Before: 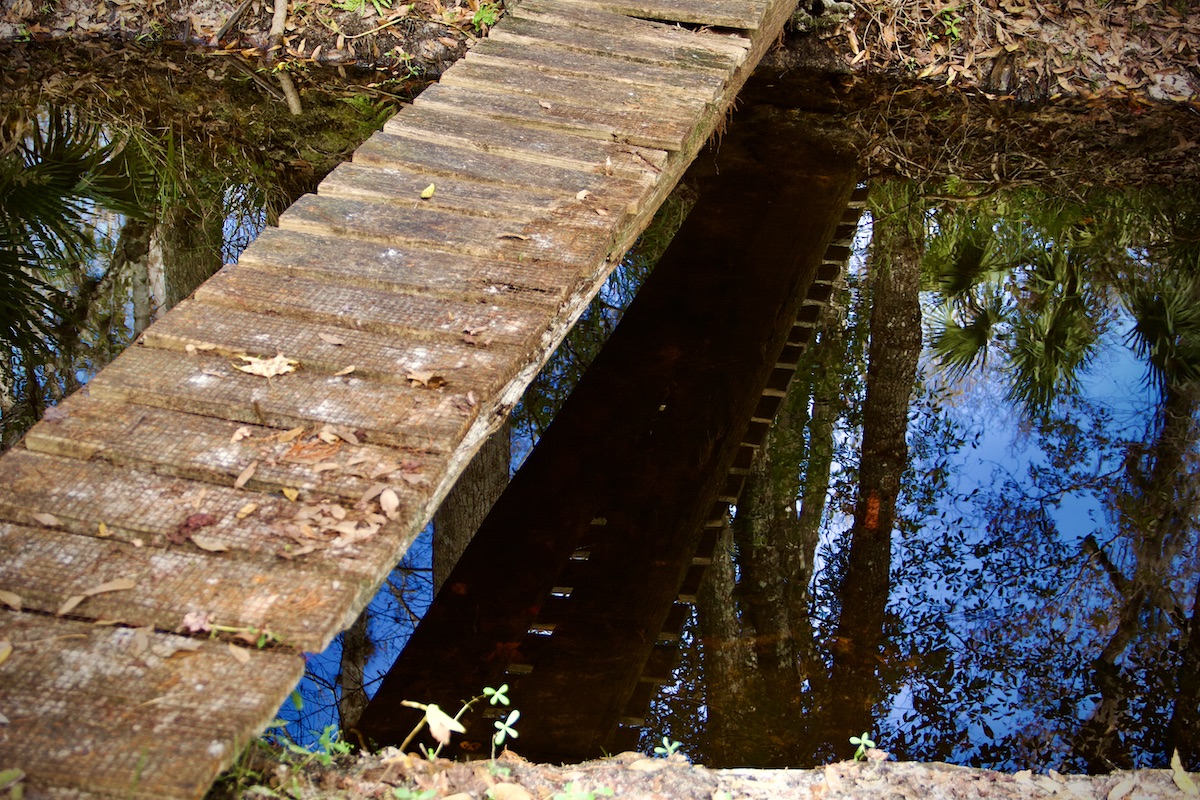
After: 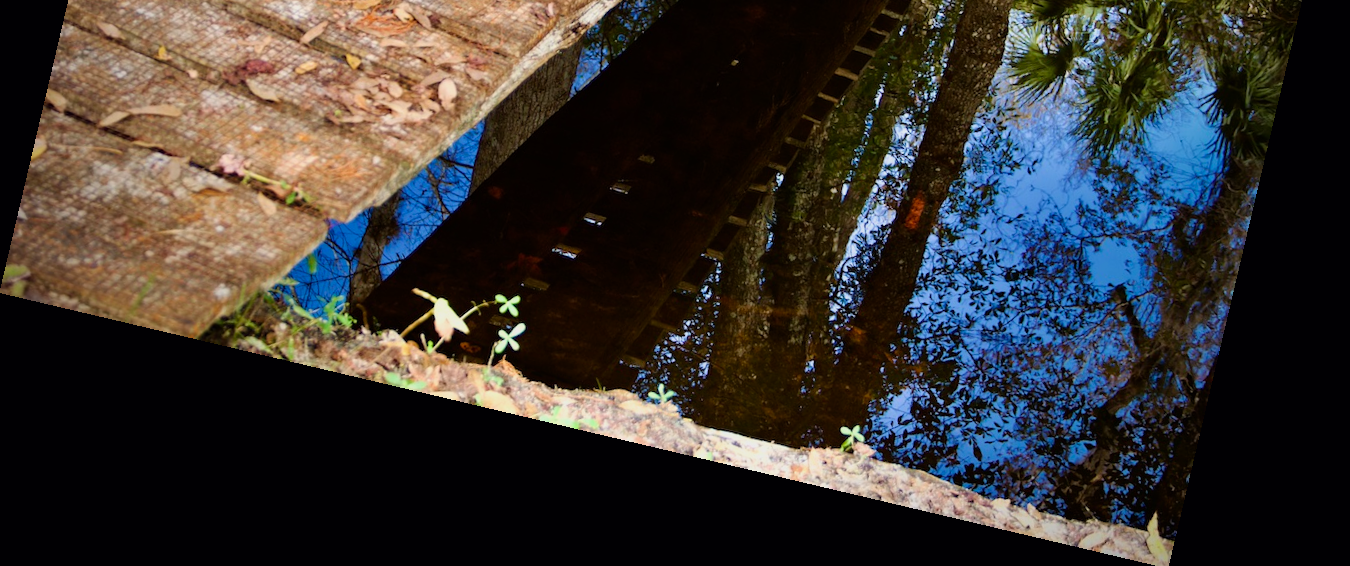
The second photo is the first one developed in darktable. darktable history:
crop and rotate: top 46.237%
rotate and perspective: rotation 13.27°, automatic cropping off
filmic rgb: black relative exposure -11.35 EV, white relative exposure 3.22 EV, hardness 6.76, color science v6 (2022)
